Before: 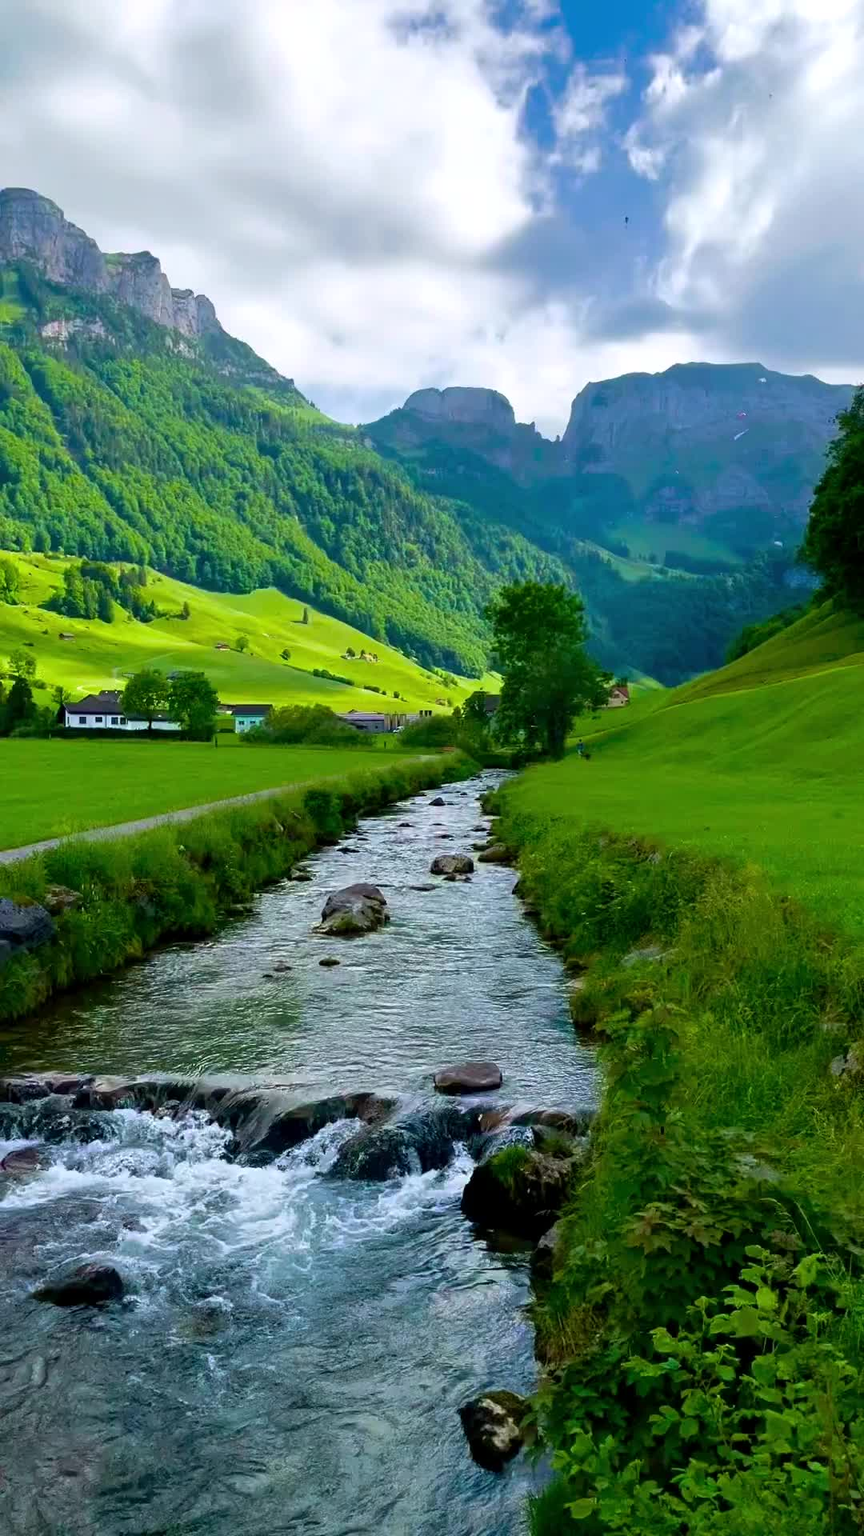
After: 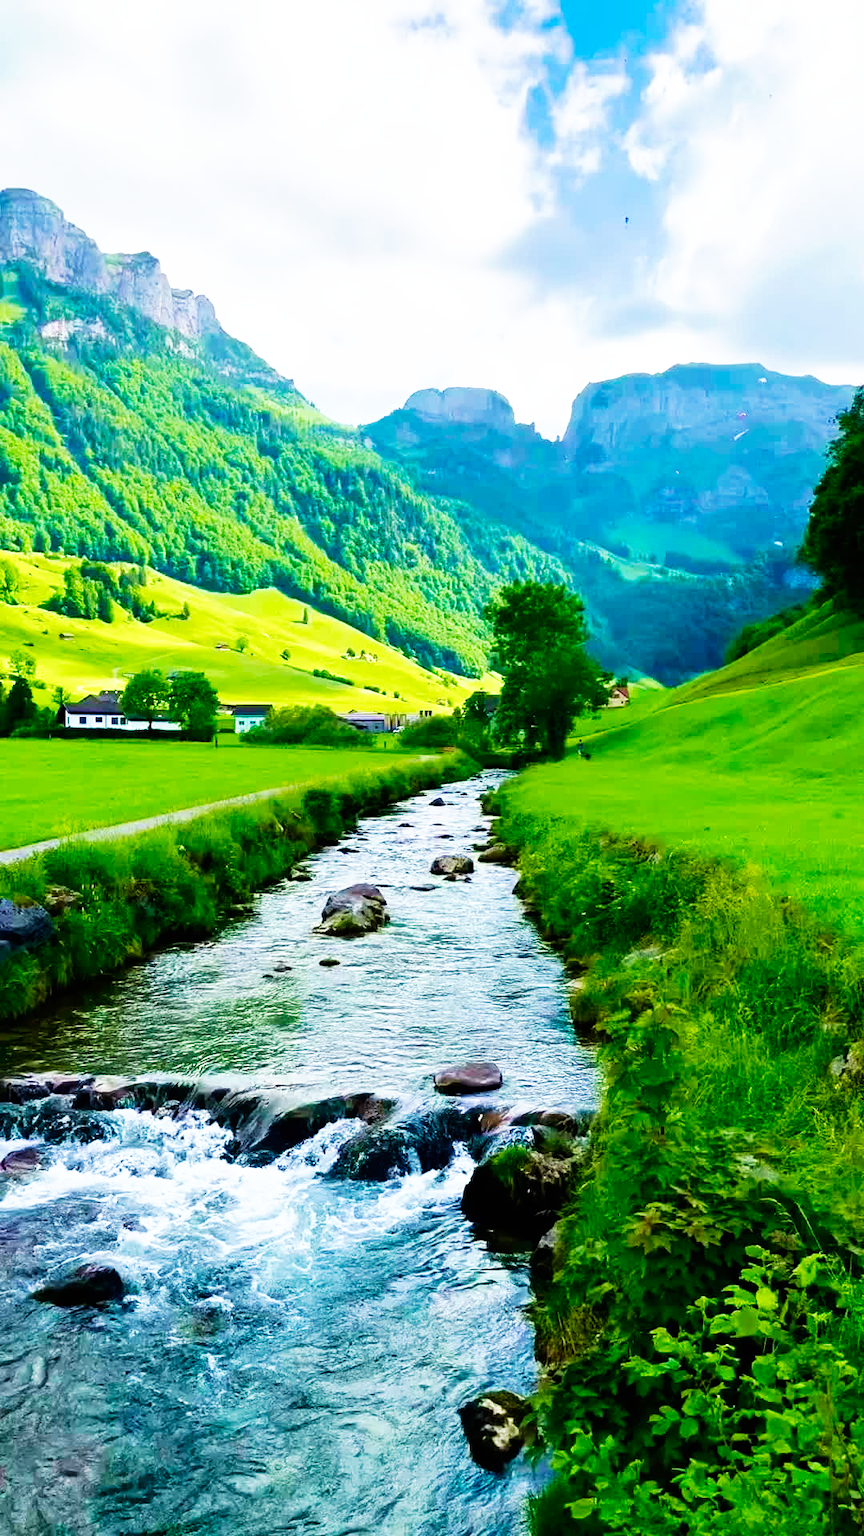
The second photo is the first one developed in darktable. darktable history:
velvia: on, module defaults
exposure: compensate highlight preservation false
base curve: curves: ch0 [(0, 0) (0.007, 0.004) (0.027, 0.03) (0.046, 0.07) (0.207, 0.54) (0.442, 0.872) (0.673, 0.972) (1, 1)], preserve colors none
